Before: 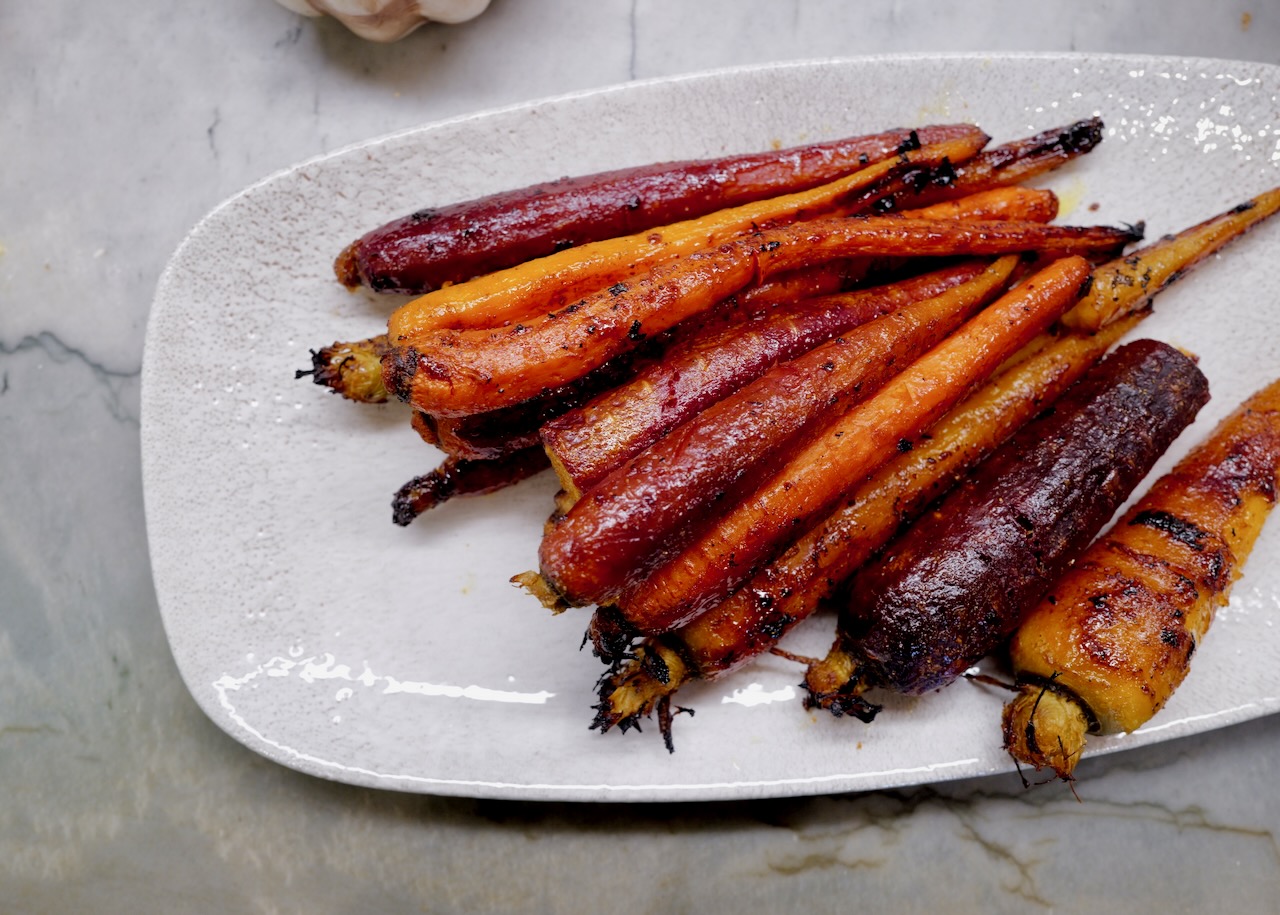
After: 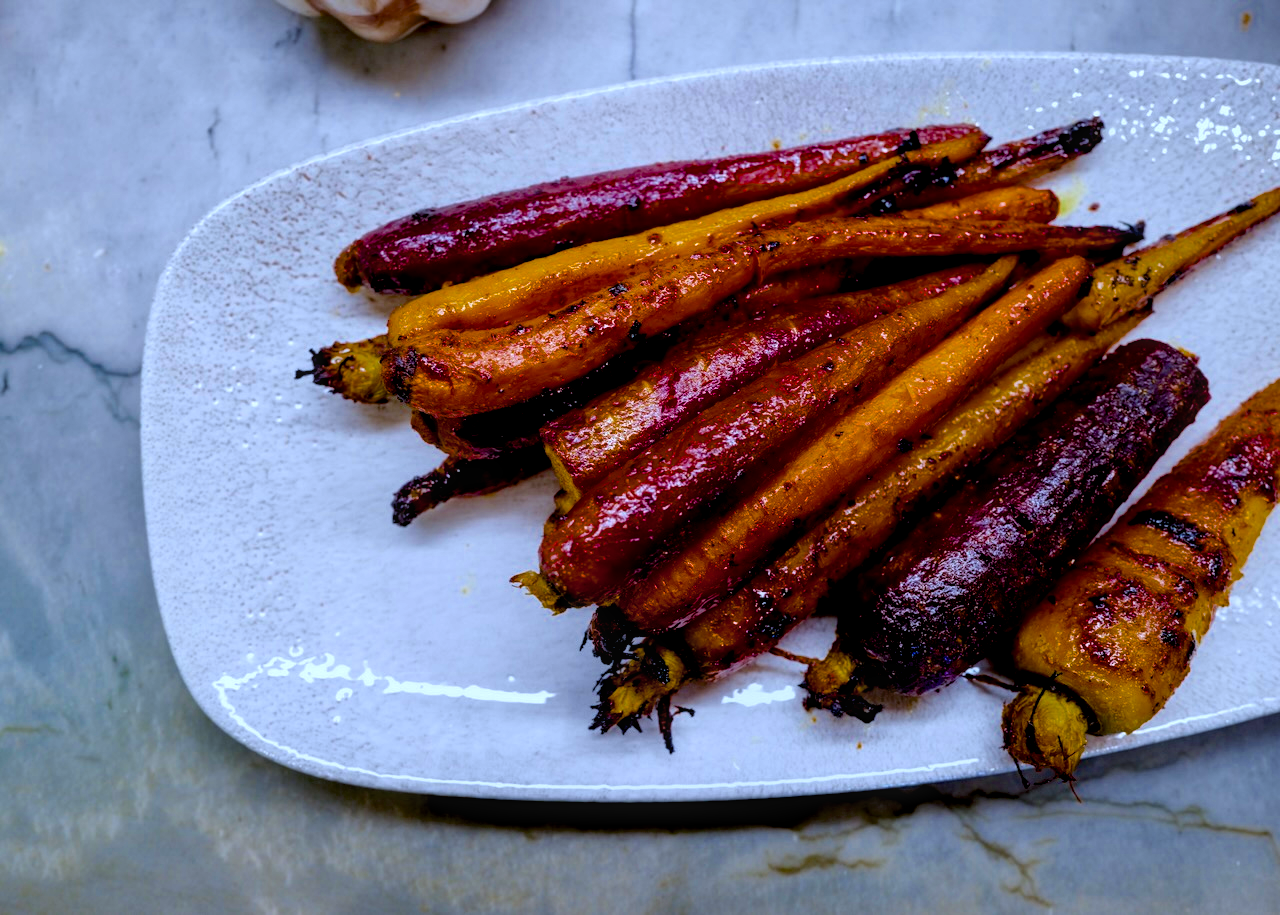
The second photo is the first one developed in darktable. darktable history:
local contrast: on, module defaults
color balance rgb: shadows lift › chroma 3.152%, shadows lift › hue 280.67°, highlights gain › chroma 1.433%, highlights gain › hue 308.2°, linear chroma grading › shadows 10.356%, linear chroma grading › highlights 9.449%, linear chroma grading › global chroma 14.766%, linear chroma grading › mid-tones 14.629%, perceptual saturation grading › global saturation 30.76%, global vibrance 6.524%, contrast 13.119%, saturation formula JzAzBz (2021)
color calibration: illuminant Planckian (black body), x 0.376, y 0.374, temperature 4111.12 K
exposure: black level correction 0.007, exposure 0.106 EV, compensate exposure bias true, compensate highlight preservation false
